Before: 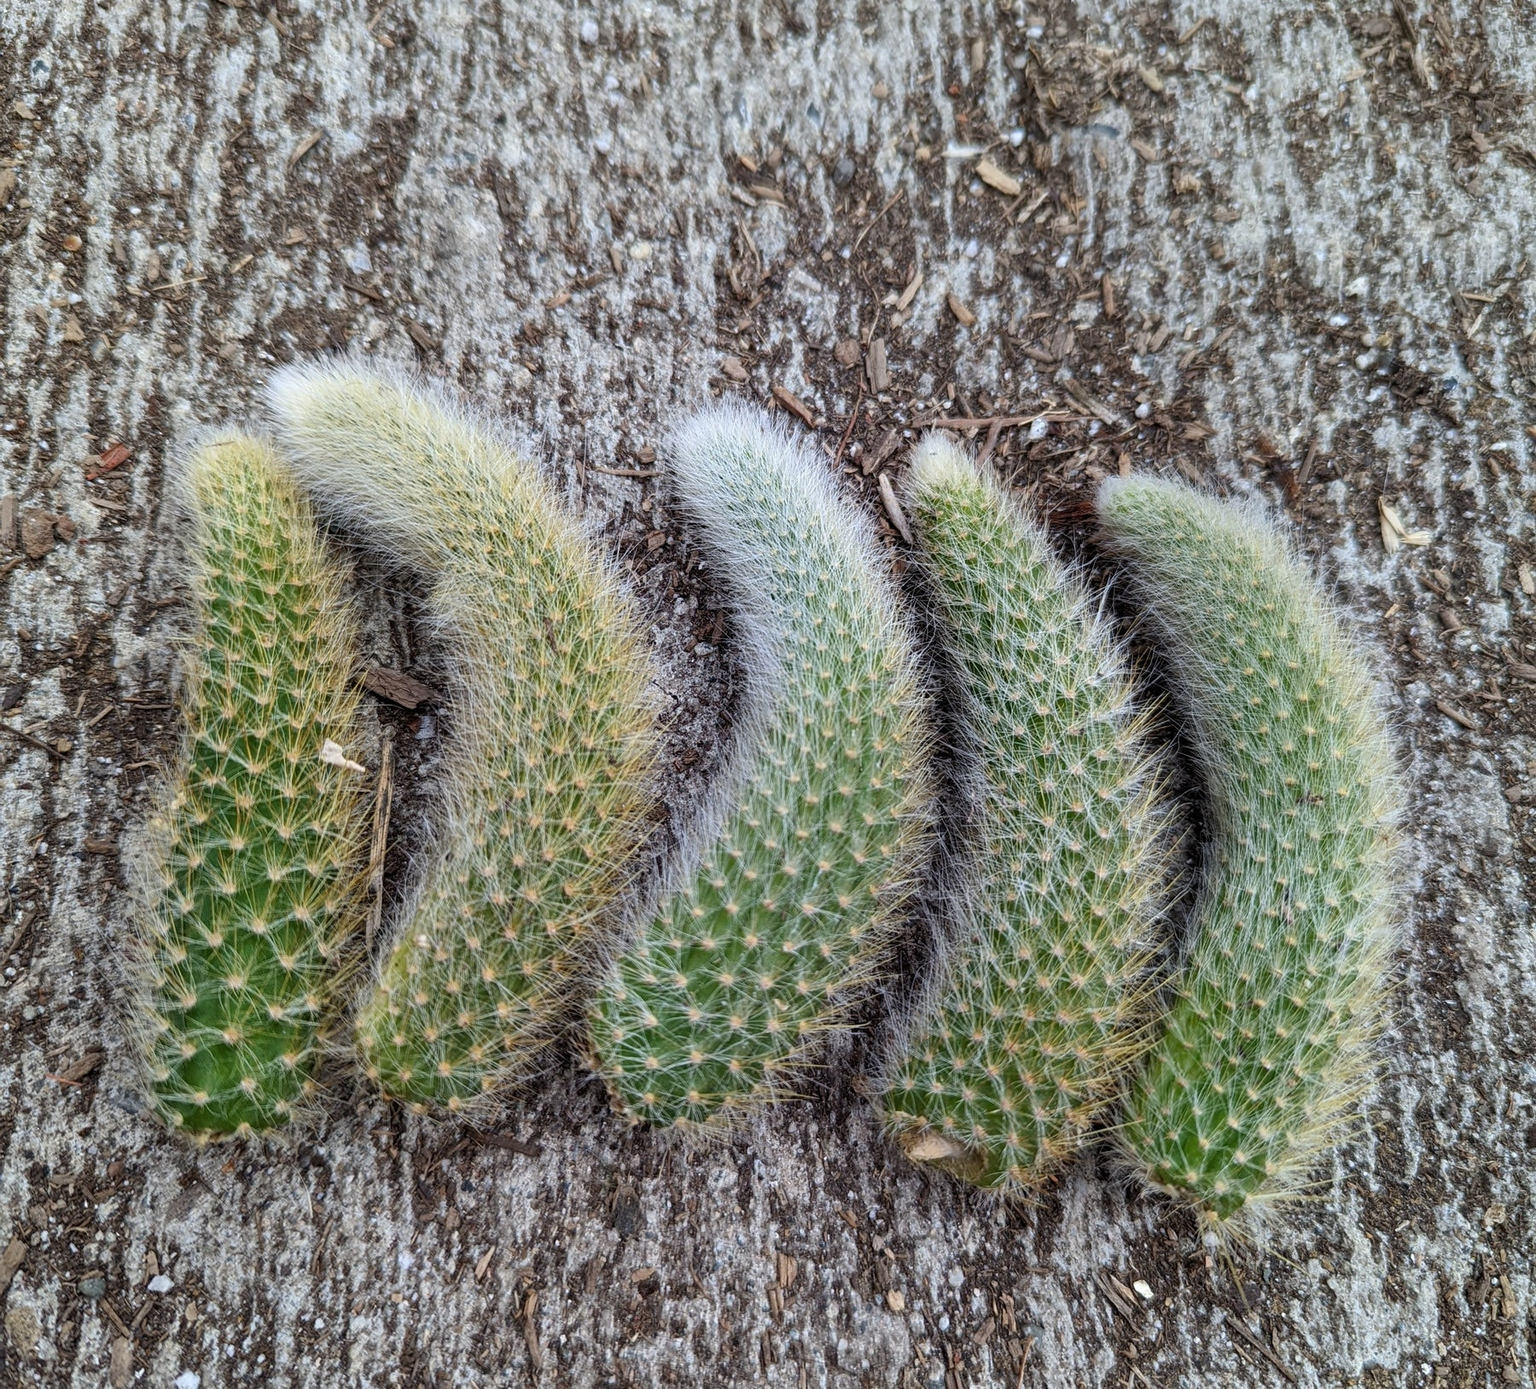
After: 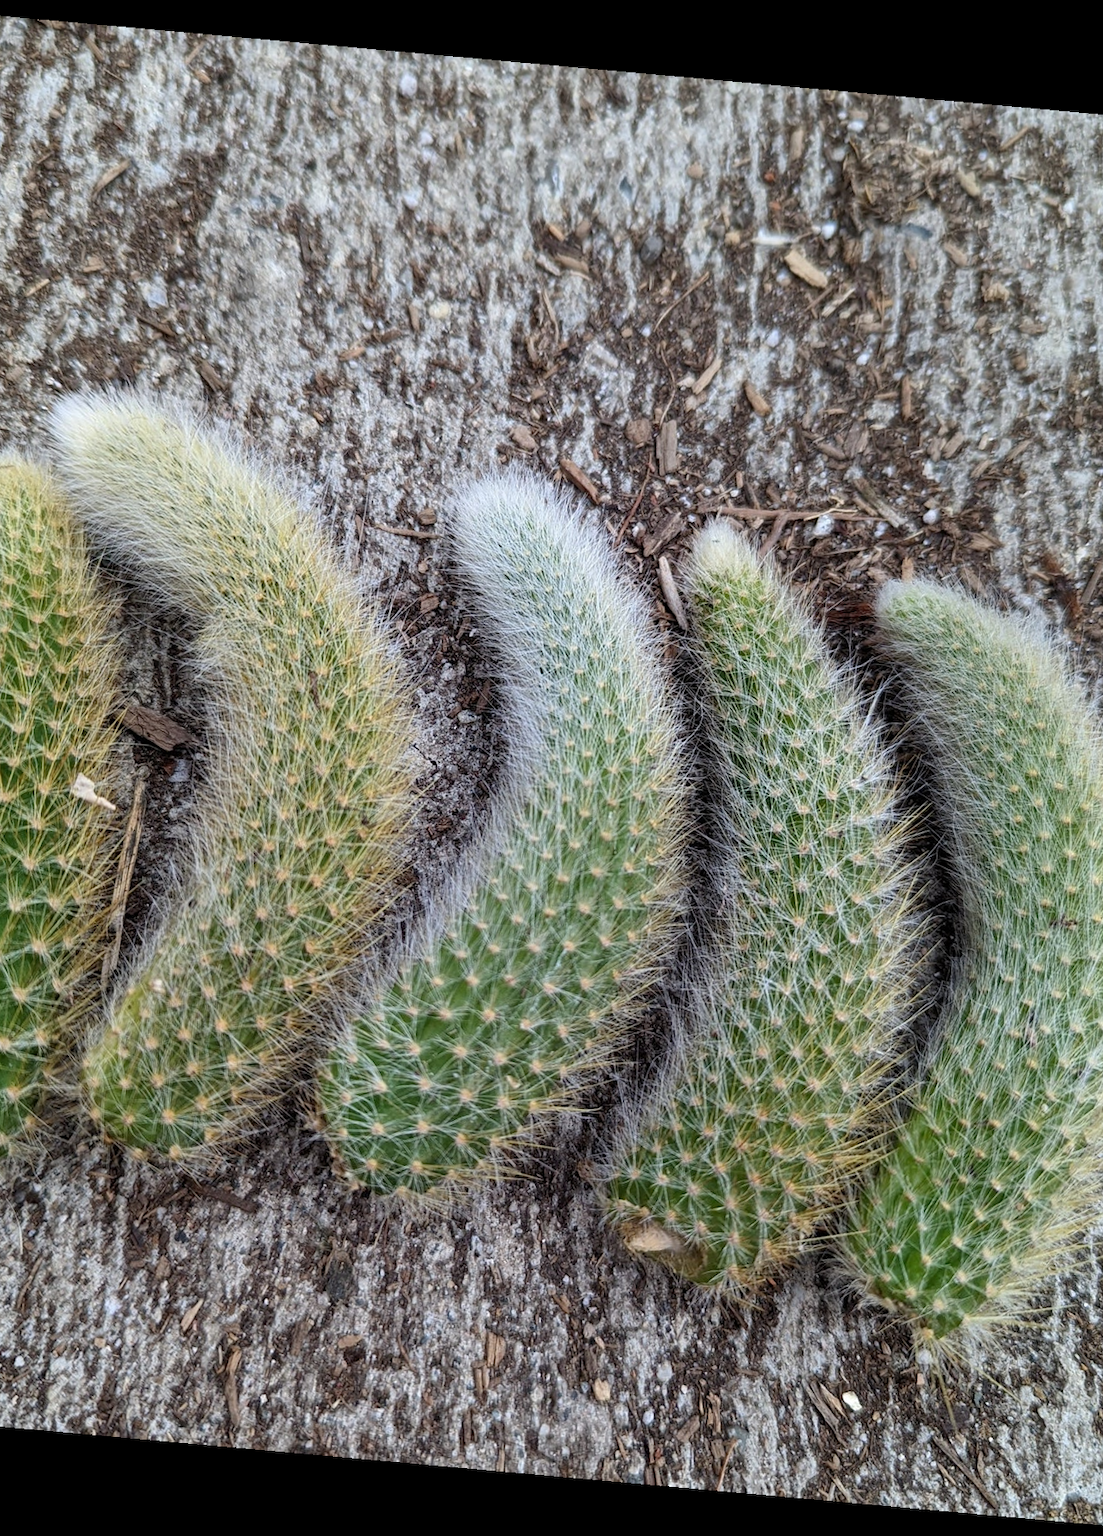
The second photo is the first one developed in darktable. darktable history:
crop and rotate: left 18.442%, right 15.508%
rotate and perspective: rotation 5.12°, automatic cropping off
bloom: size 3%, threshold 100%, strength 0%
